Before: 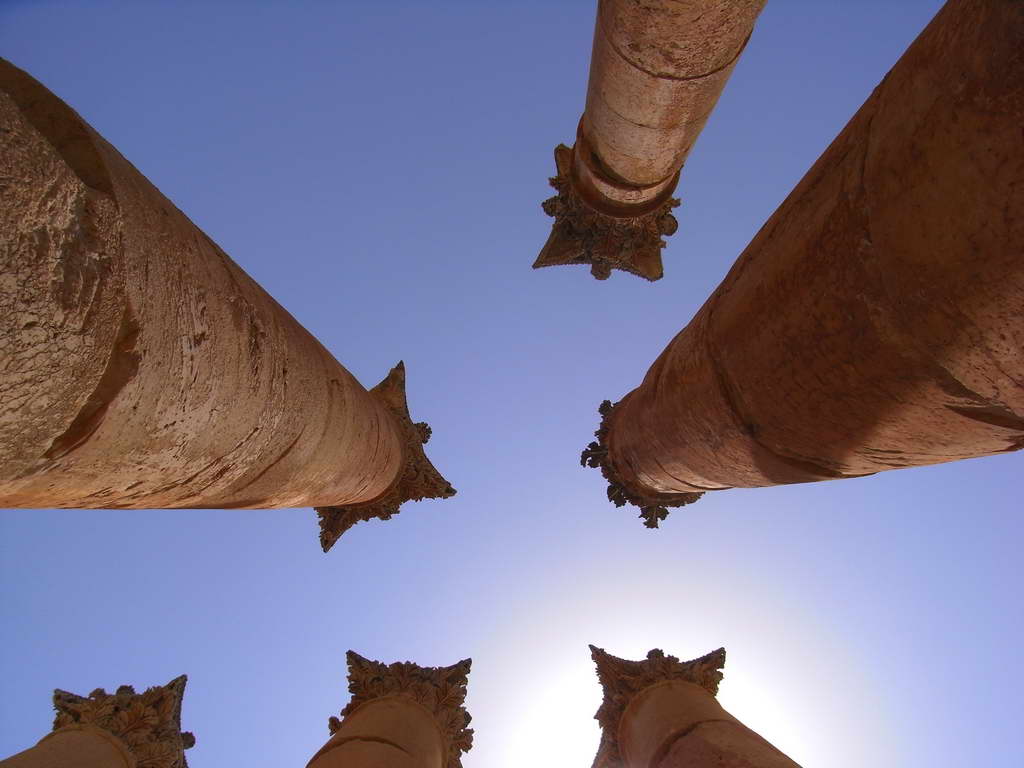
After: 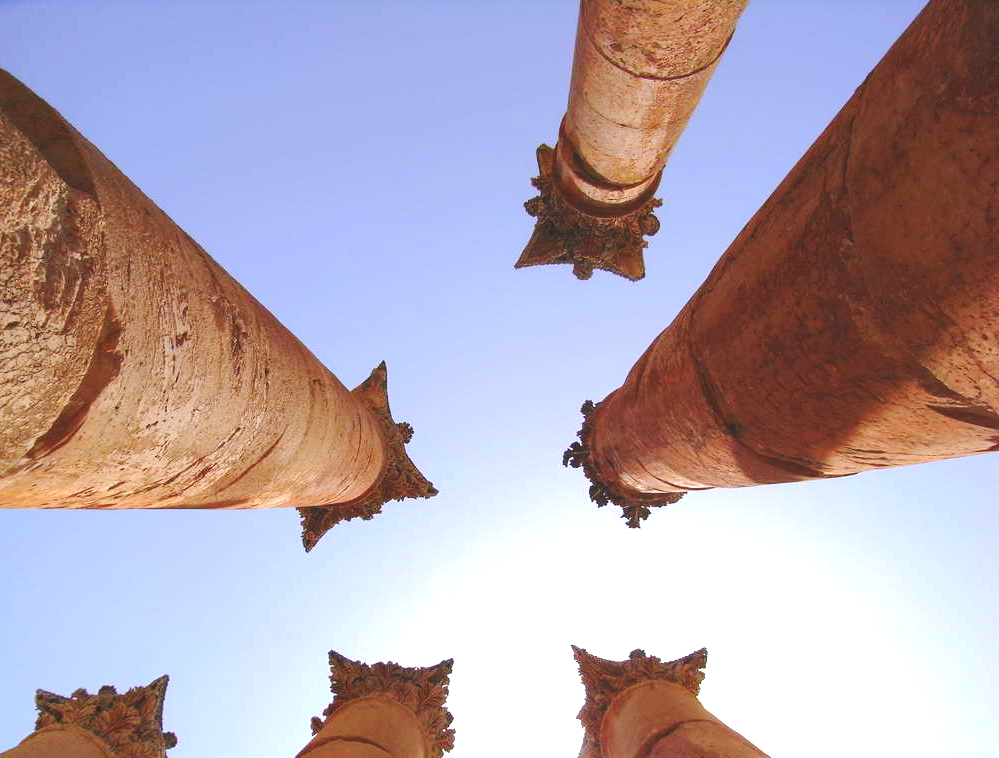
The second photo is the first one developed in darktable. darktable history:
exposure: black level correction 0, exposure 1.1 EV, compensate highlight preservation false
crop and rotate: left 1.774%, right 0.633%, bottom 1.28%
tone curve: curves: ch0 [(0, 0) (0.003, 0.1) (0.011, 0.101) (0.025, 0.11) (0.044, 0.126) (0.069, 0.14) (0.1, 0.158) (0.136, 0.18) (0.177, 0.206) (0.224, 0.243) (0.277, 0.293) (0.335, 0.36) (0.399, 0.446) (0.468, 0.537) (0.543, 0.618) (0.623, 0.694) (0.709, 0.763) (0.801, 0.836) (0.898, 0.908) (1, 1)], preserve colors none
